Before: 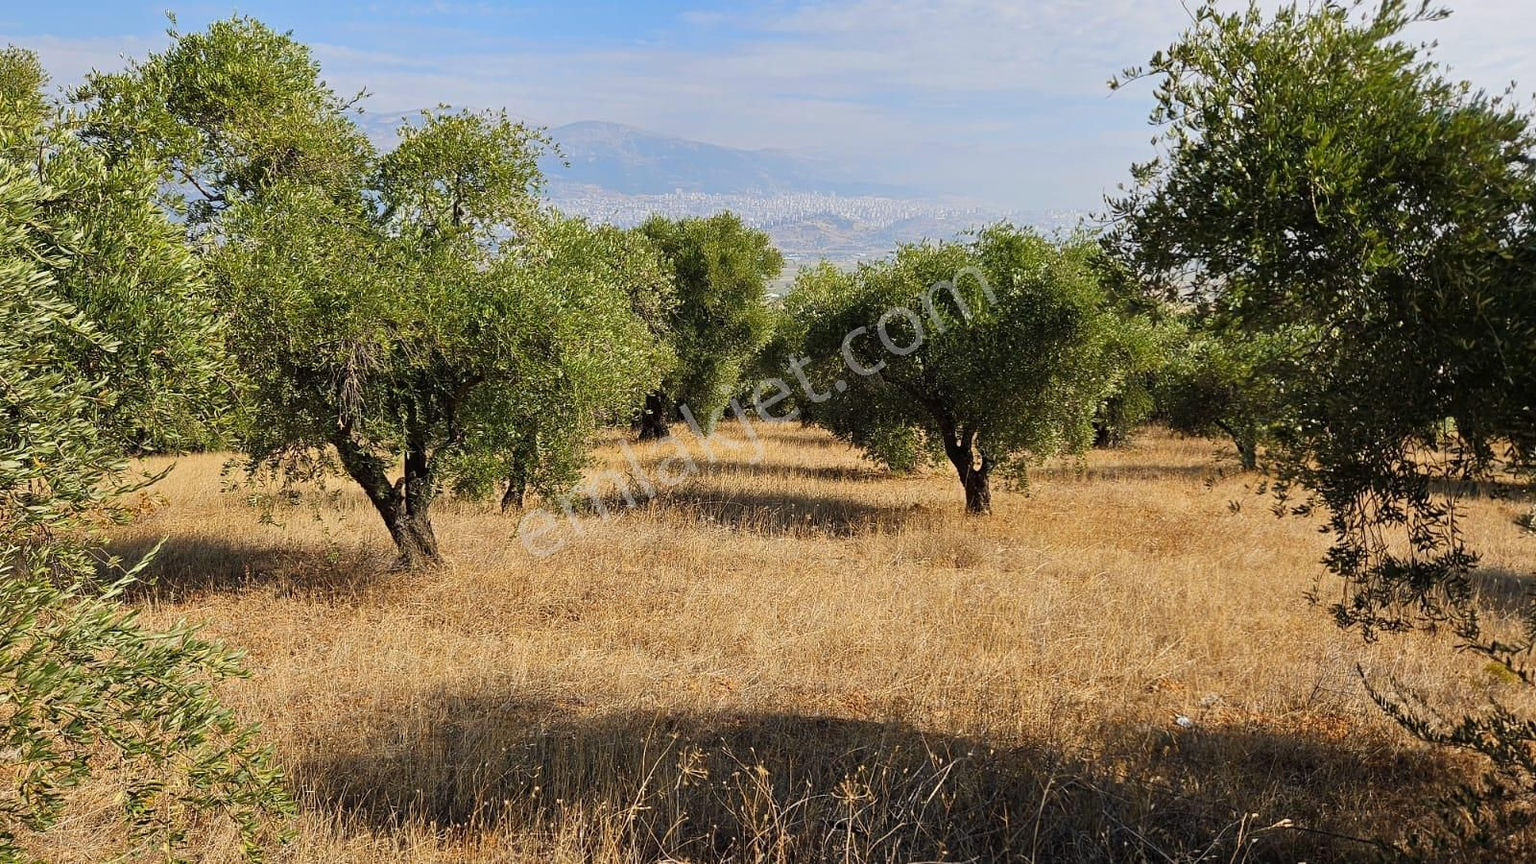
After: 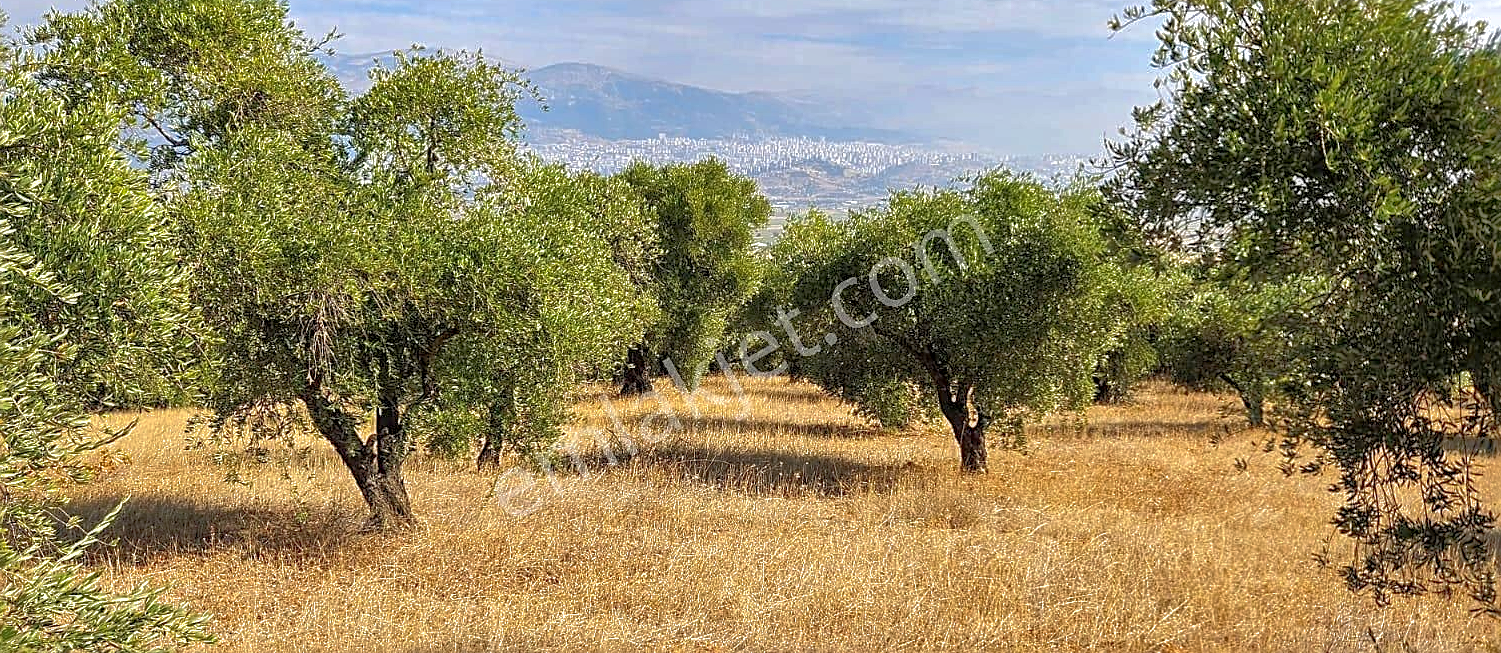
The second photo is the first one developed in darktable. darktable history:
shadows and highlights: shadows 61.26, highlights -59.66
crop: left 2.856%, top 7.099%, right 3.28%, bottom 20.245%
local contrast: detail 130%
sharpen: on, module defaults
exposure: black level correction 0.001, exposure 0.499 EV, compensate exposure bias true, compensate highlight preservation false
